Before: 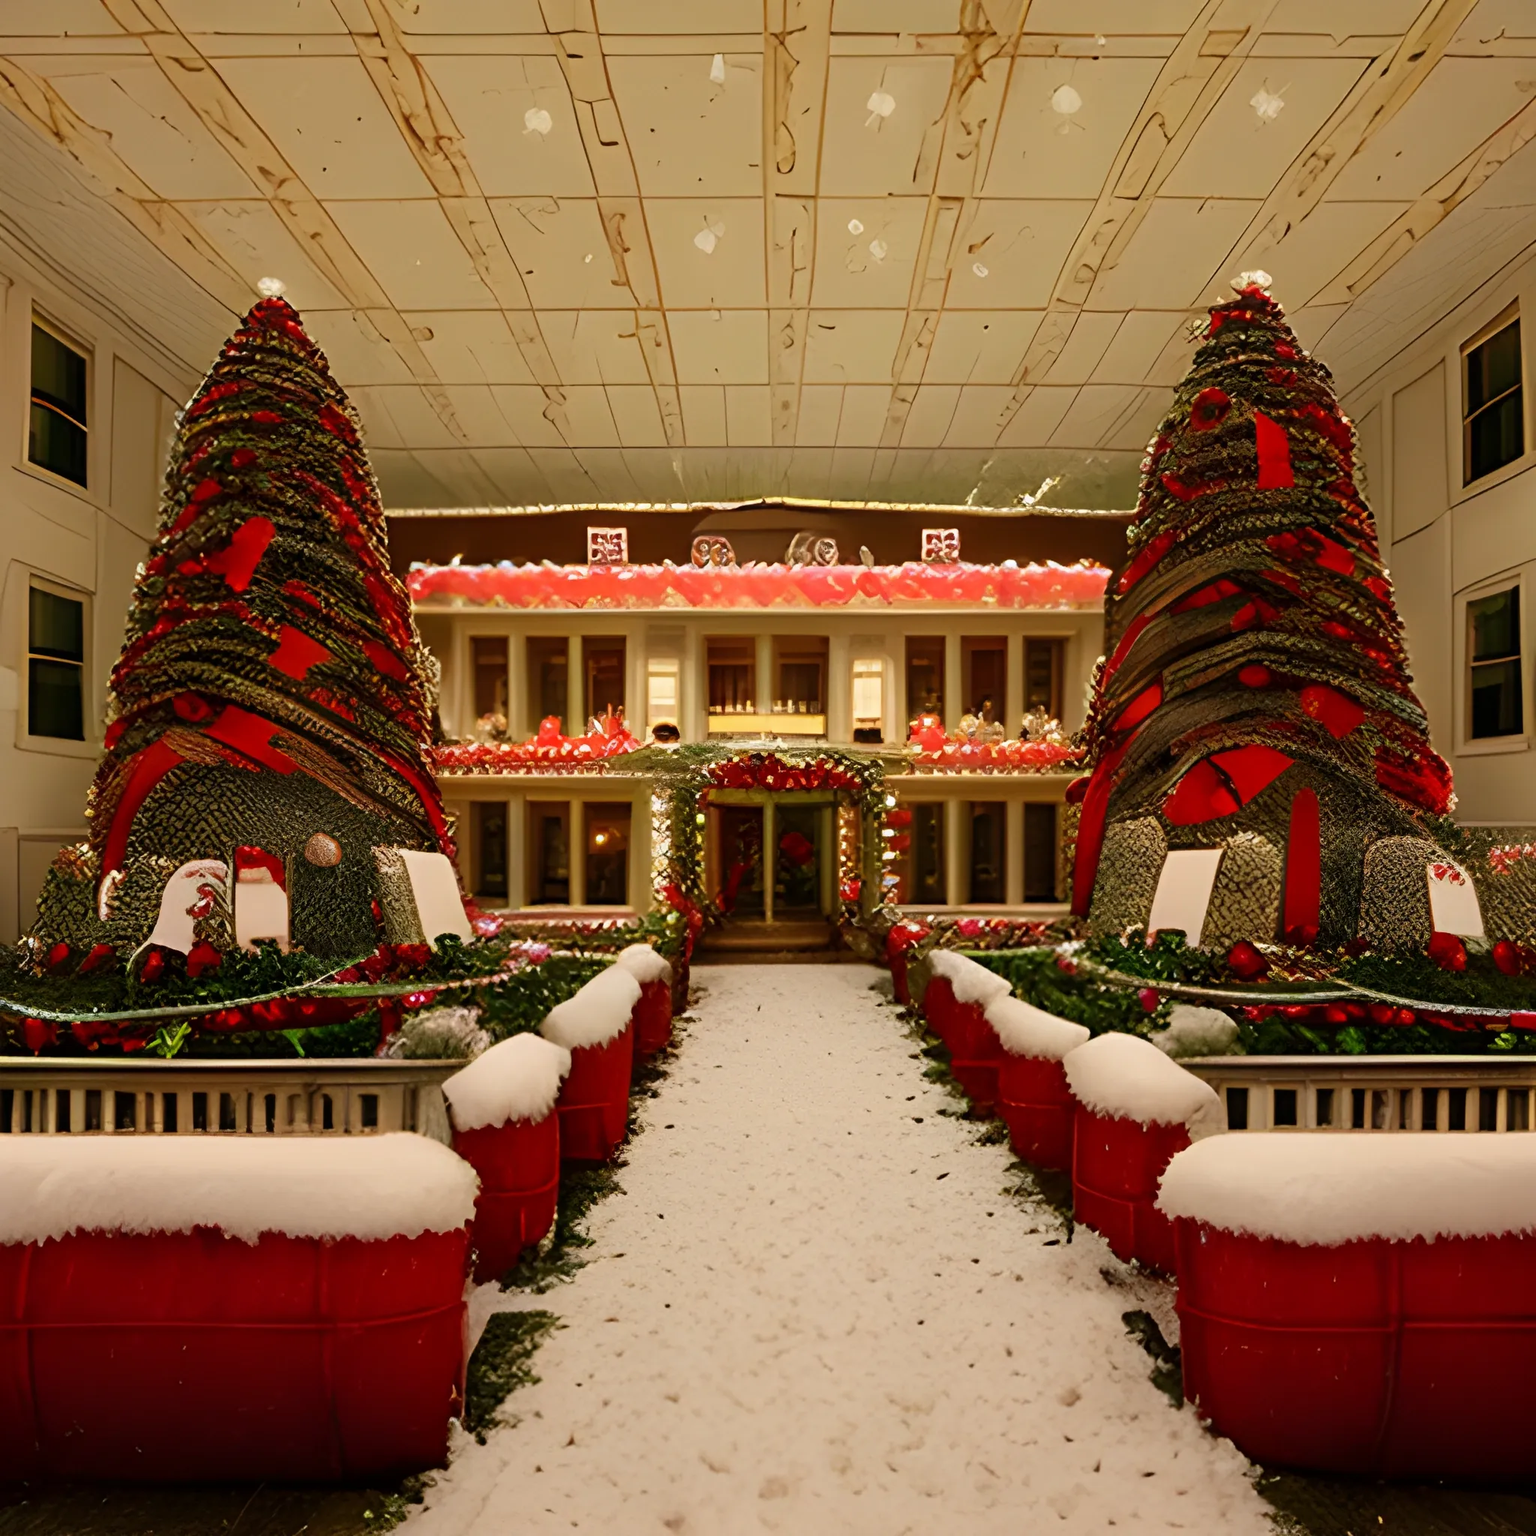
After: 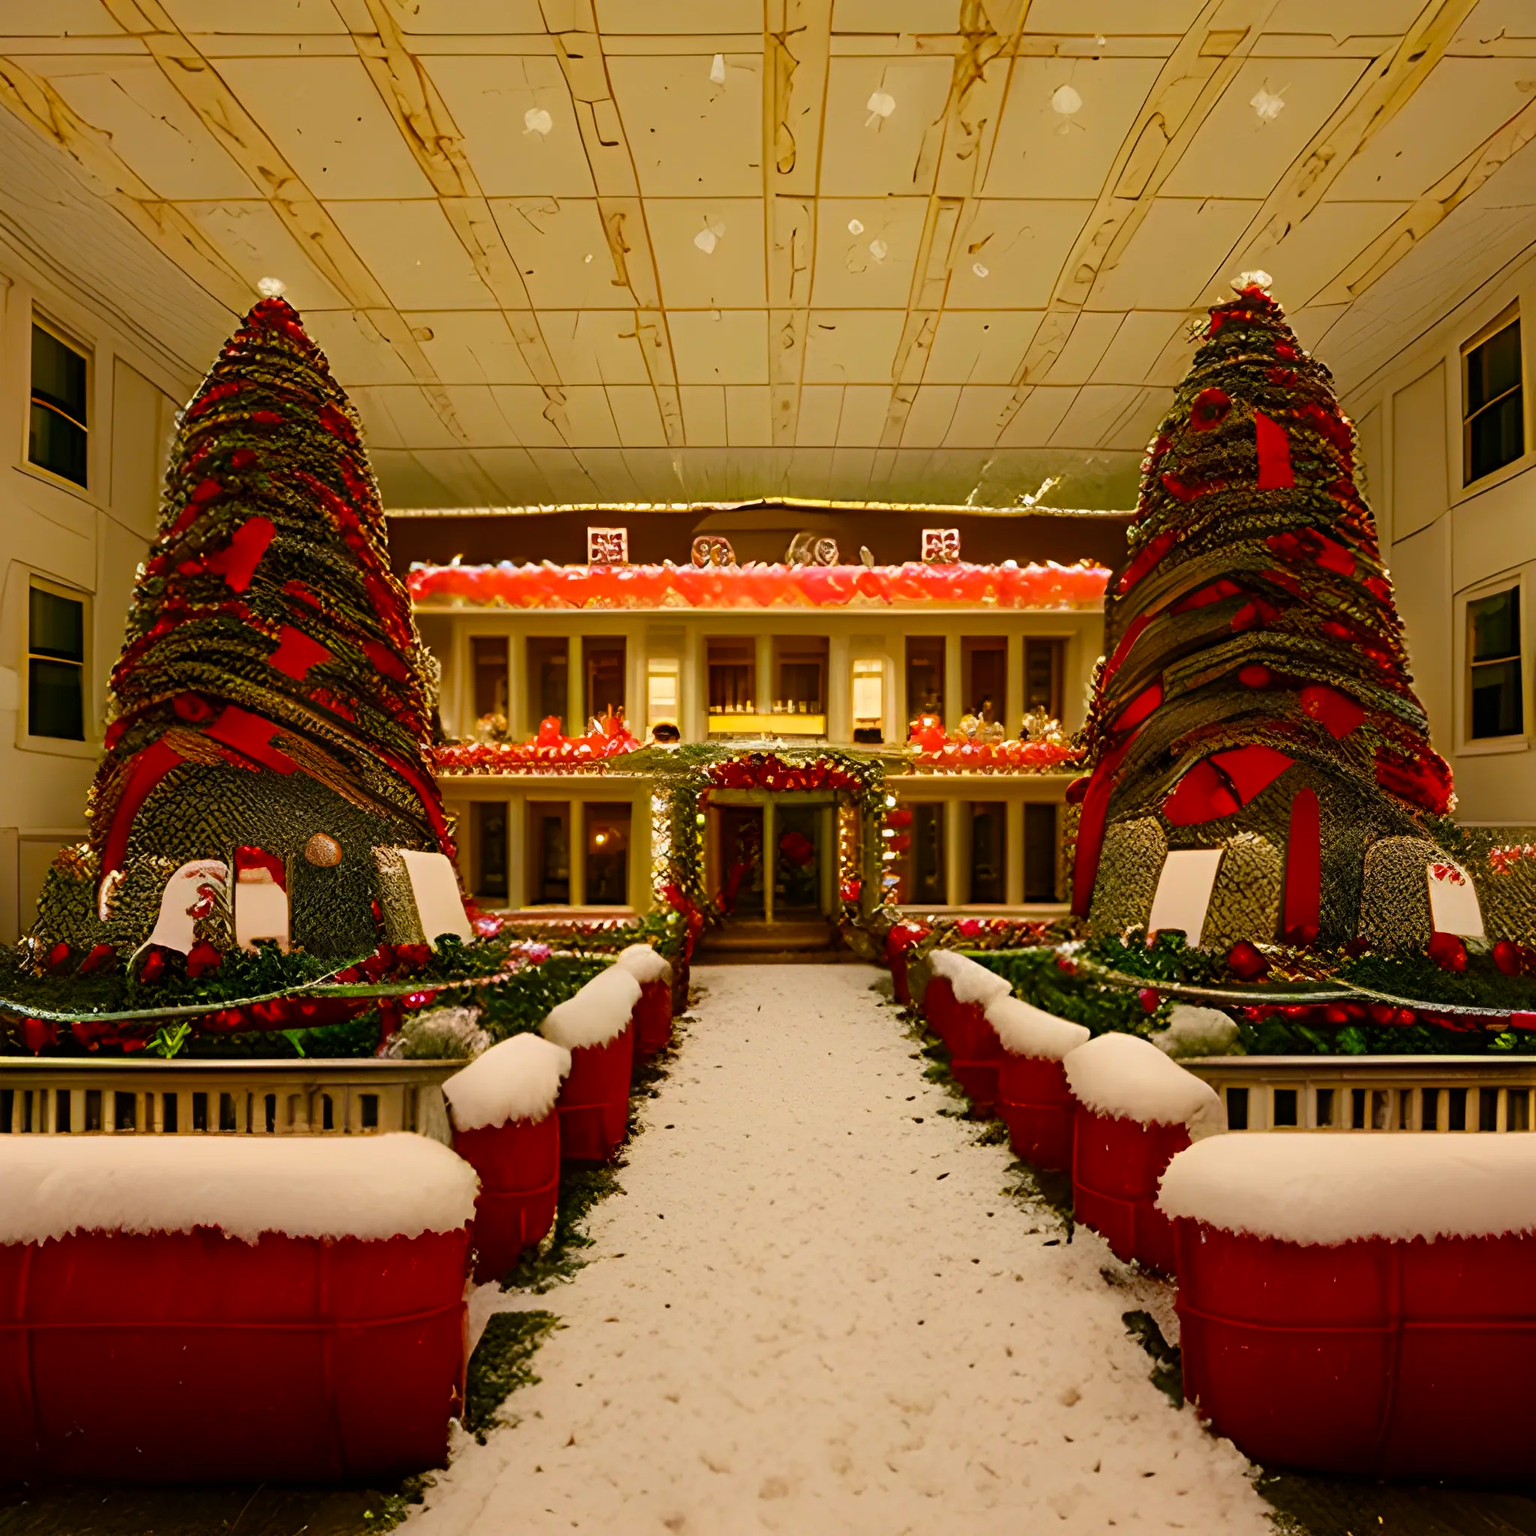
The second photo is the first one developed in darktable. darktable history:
color balance rgb: linear chroma grading › global chroma 8.33%, perceptual saturation grading › global saturation 18.52%, global vibrance 7.87%
